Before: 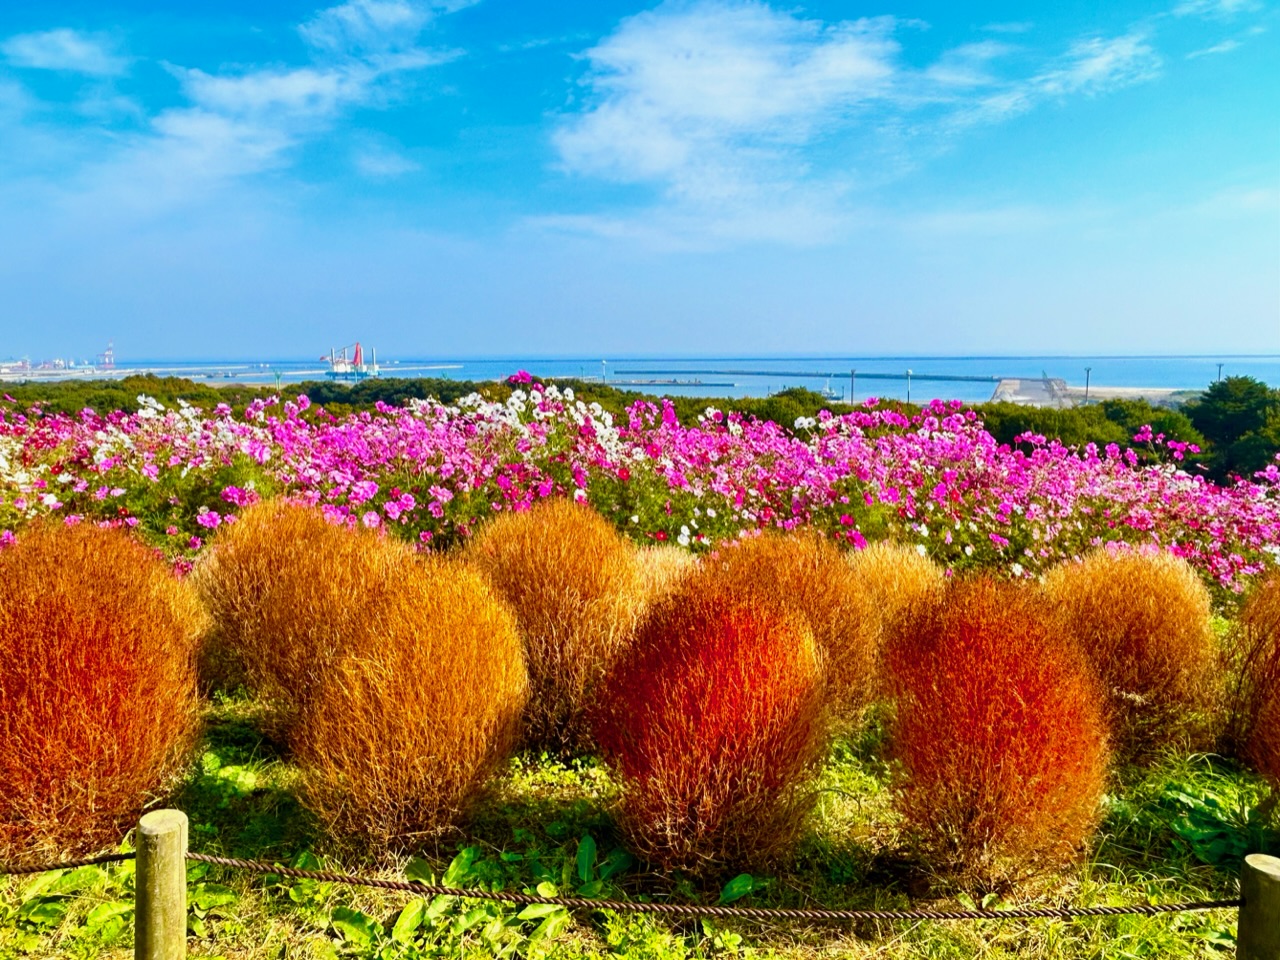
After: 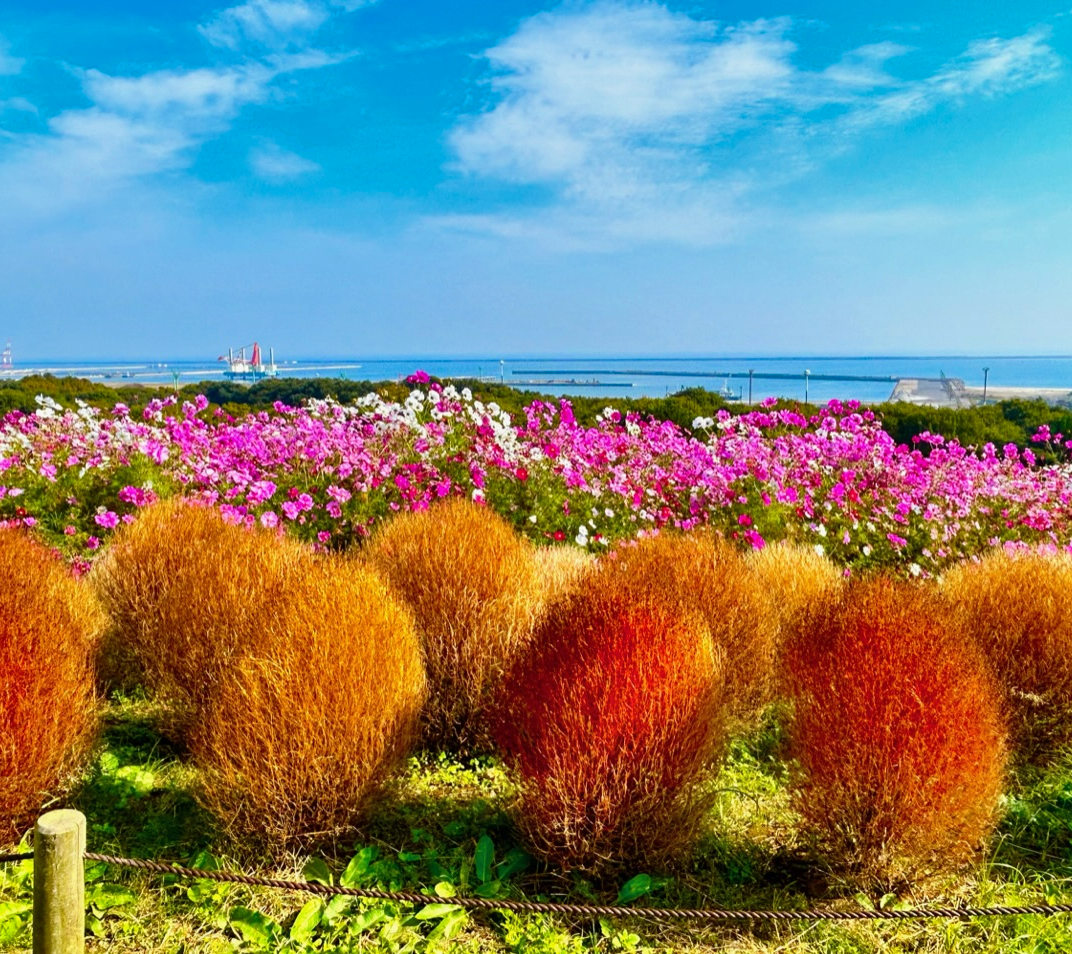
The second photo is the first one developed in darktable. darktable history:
crop: left 8.026%, right 7.374%
shadows and highlights: soften with gaussian
